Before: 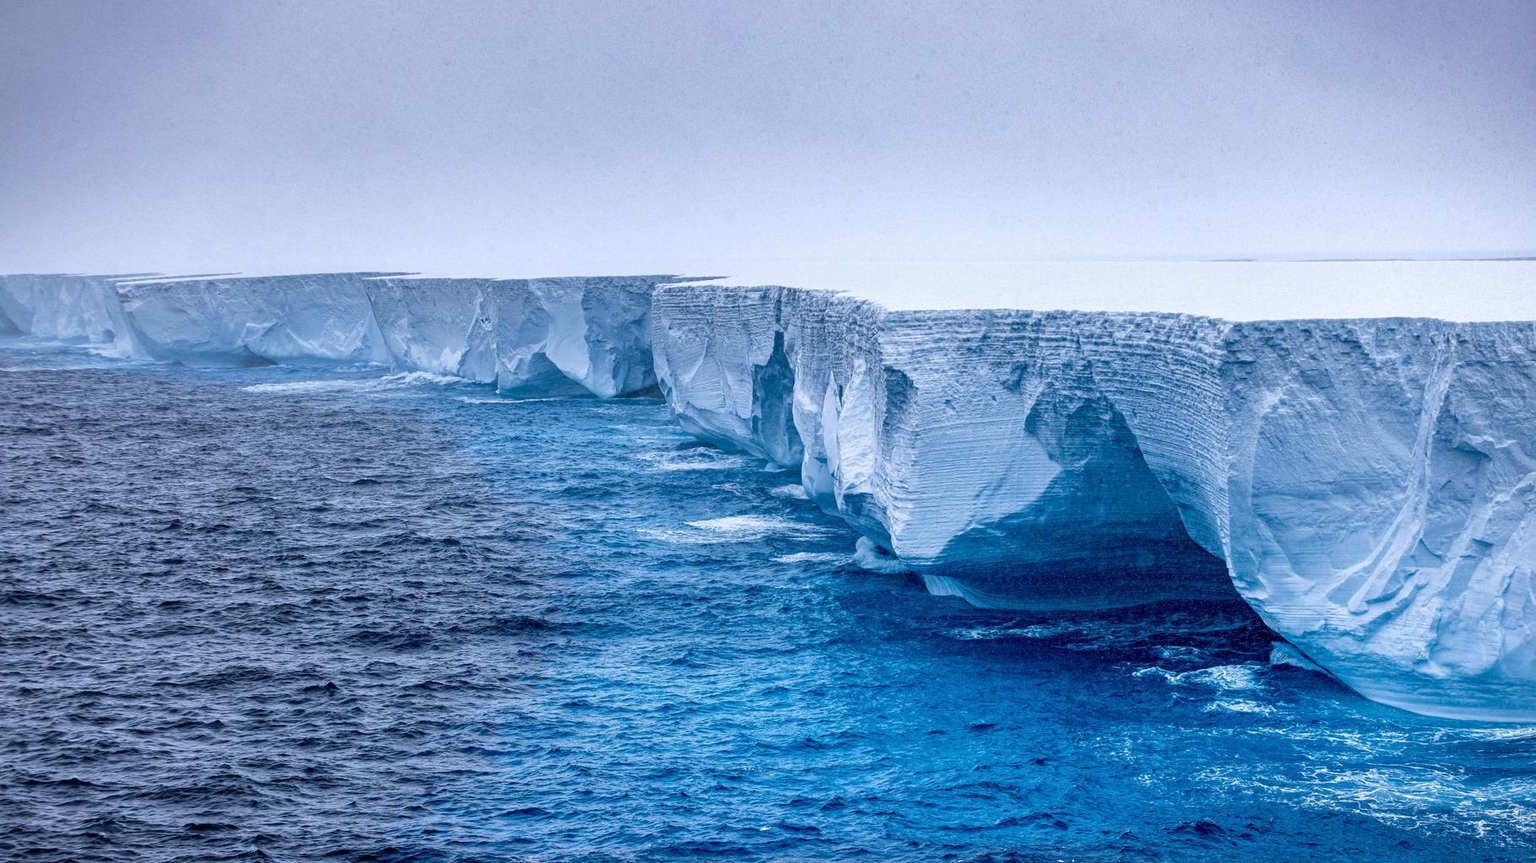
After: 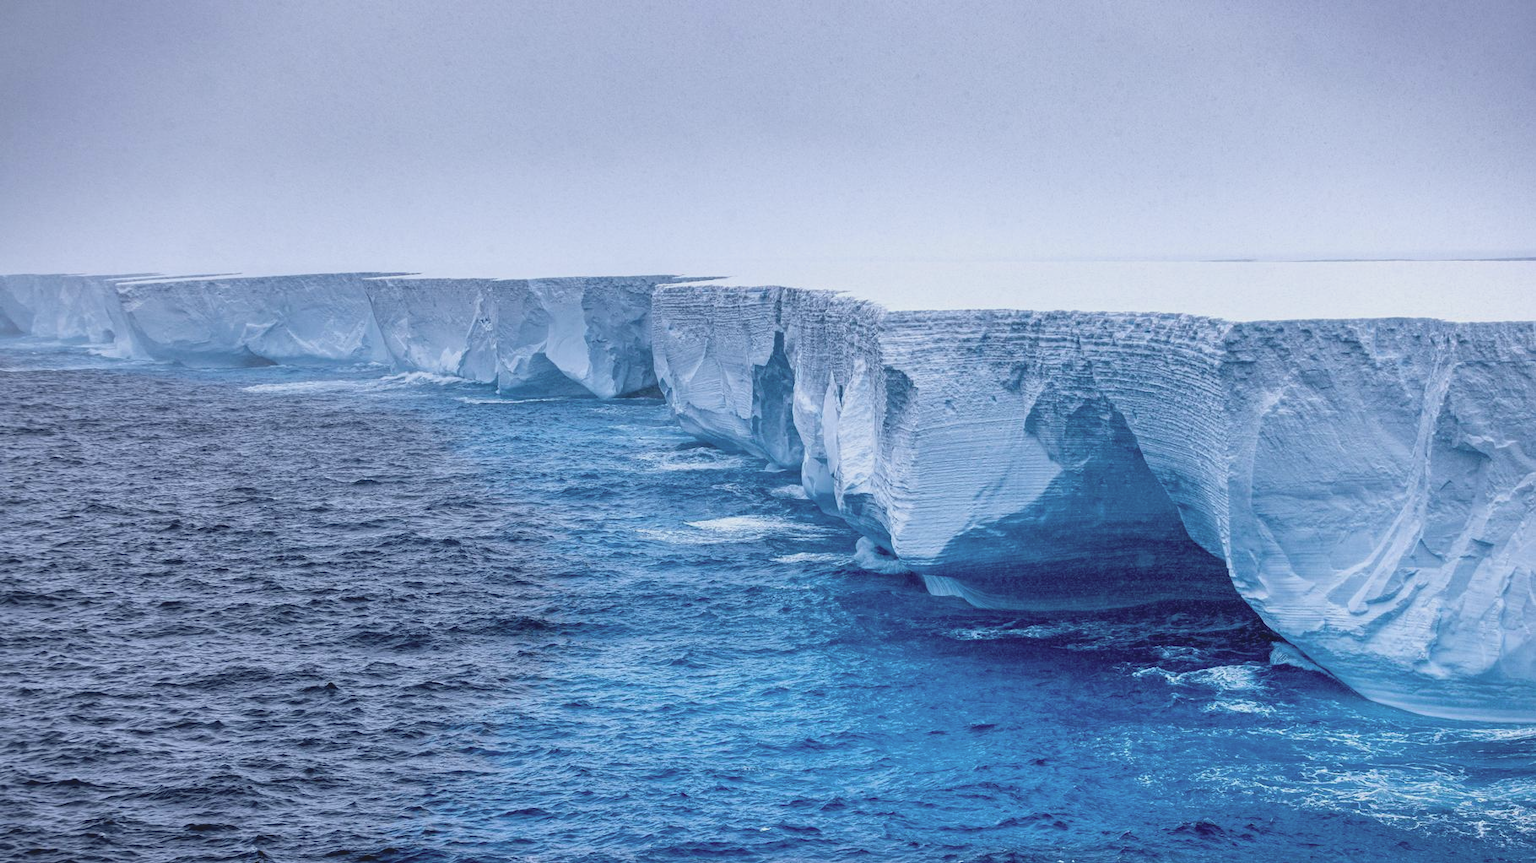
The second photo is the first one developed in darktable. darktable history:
contrast brightness saturation: contrast -0.136, brightness 0.041, saturation -0.132
